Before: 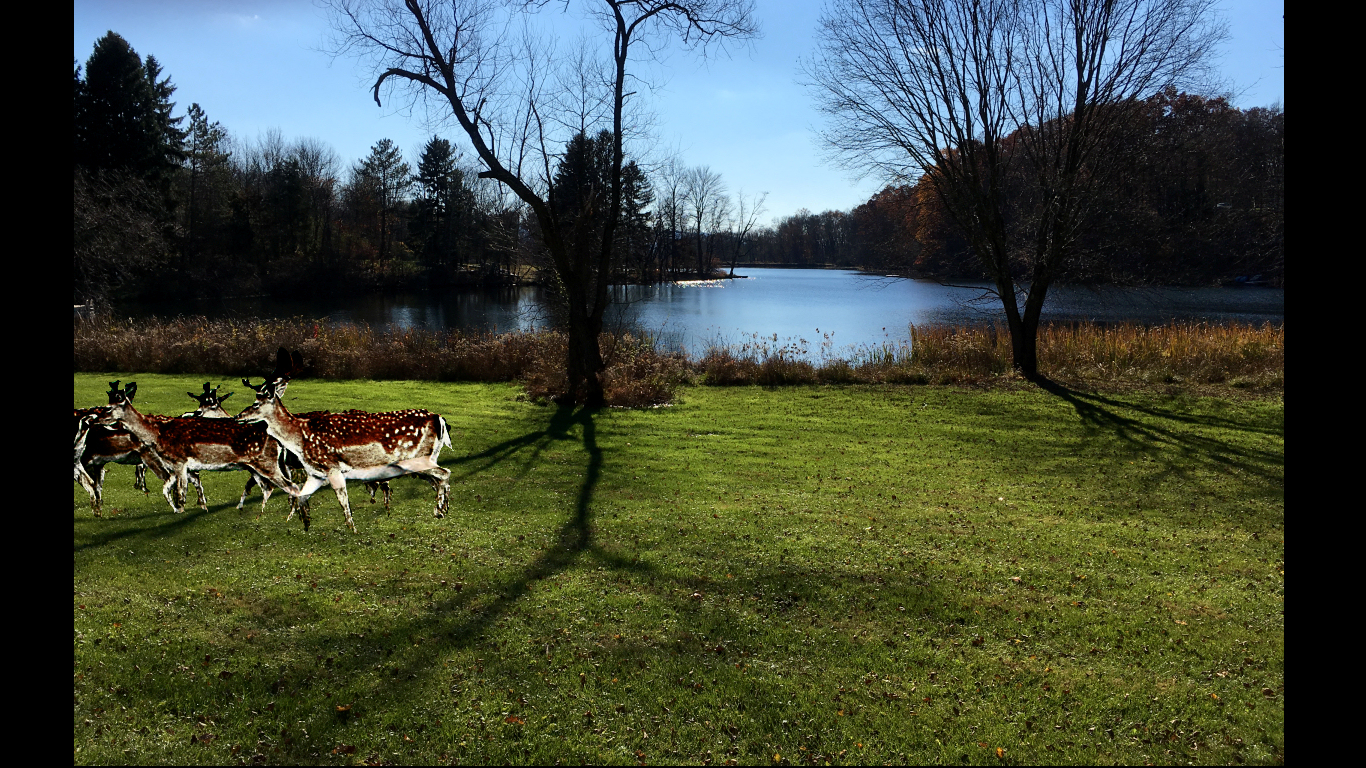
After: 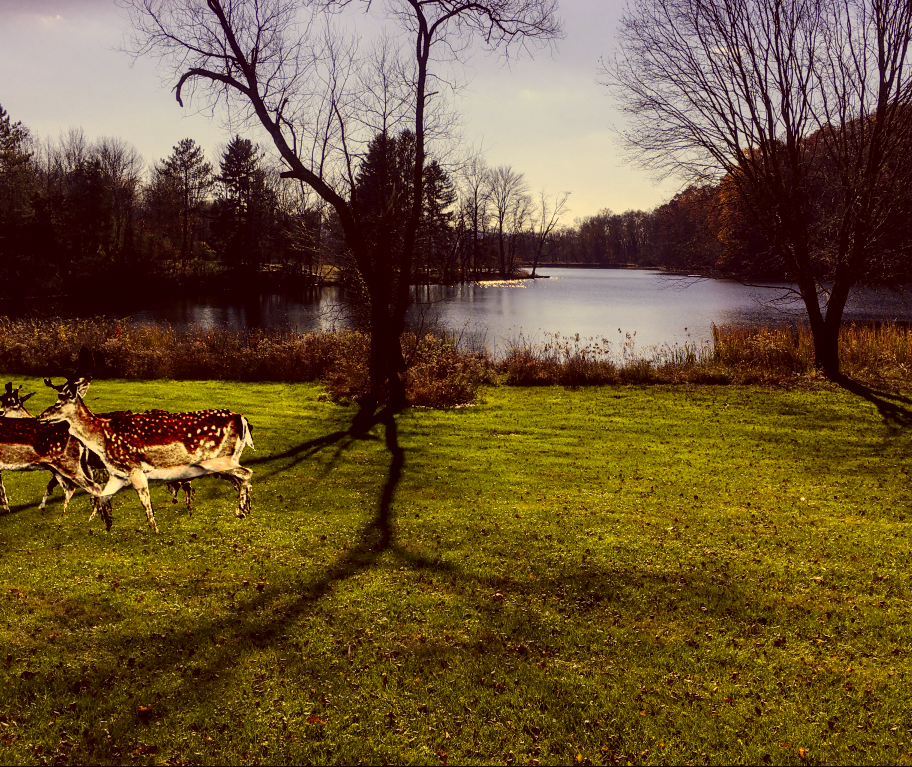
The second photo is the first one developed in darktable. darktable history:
local contrast: on, module defaults
crop and rotate: left 14.504%, right 18.688%
color correction: highlights a* 9.92, highlights b* 38.85, shadows a* 15.08, shadows b* 3.58
